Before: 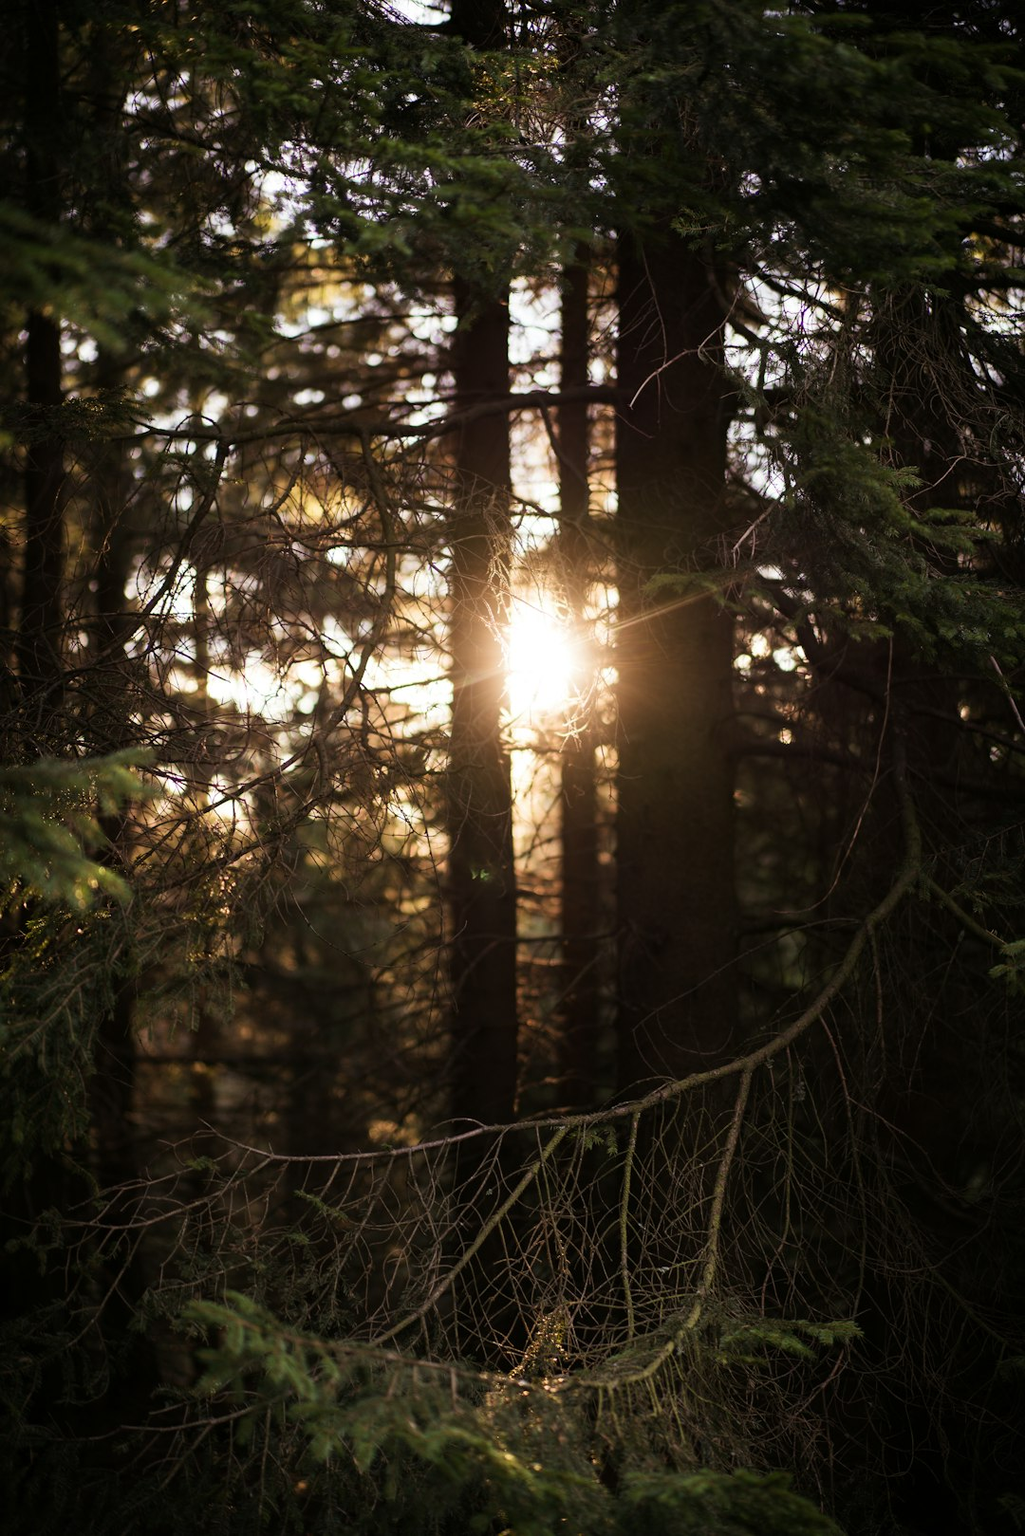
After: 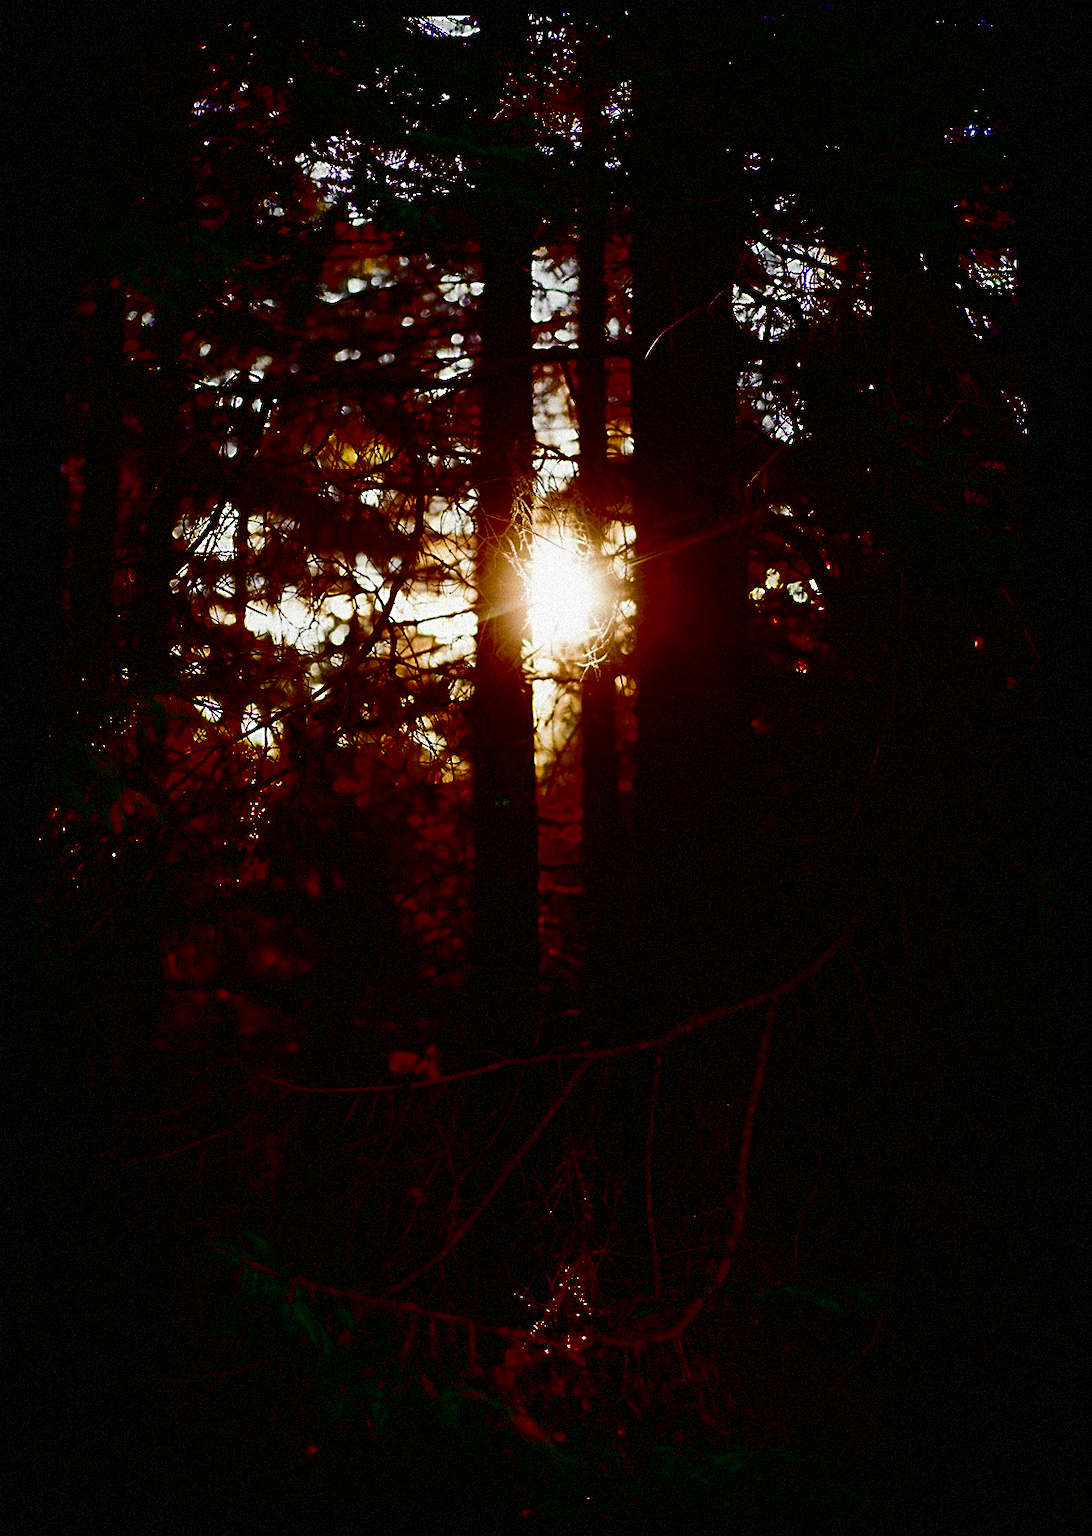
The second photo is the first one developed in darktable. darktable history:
local contrast: mode bilateral grid, contrast 10, coarseness 25, detail 110%, midtone range 0.2
sharpen: on, module defaults
exposure: black level correction 0.1, exposure -0.092 EV, compensate highlight preservation false
grain: mid-tones bias 0%
shadows and highlights: shadows -88.03, highlights -35.45, shadows color adjustment 99.15%, highlights color adjustment 0%, soften with gaussian
contrast brightness saturation: saturation -0.05
vibrance: vibrance 50%
rotate and perspective: rotation 0.128°, lens shift (vertical) -0.181, lens shift (horizontal) -0.044, shear 0.001, automatic cropping off
